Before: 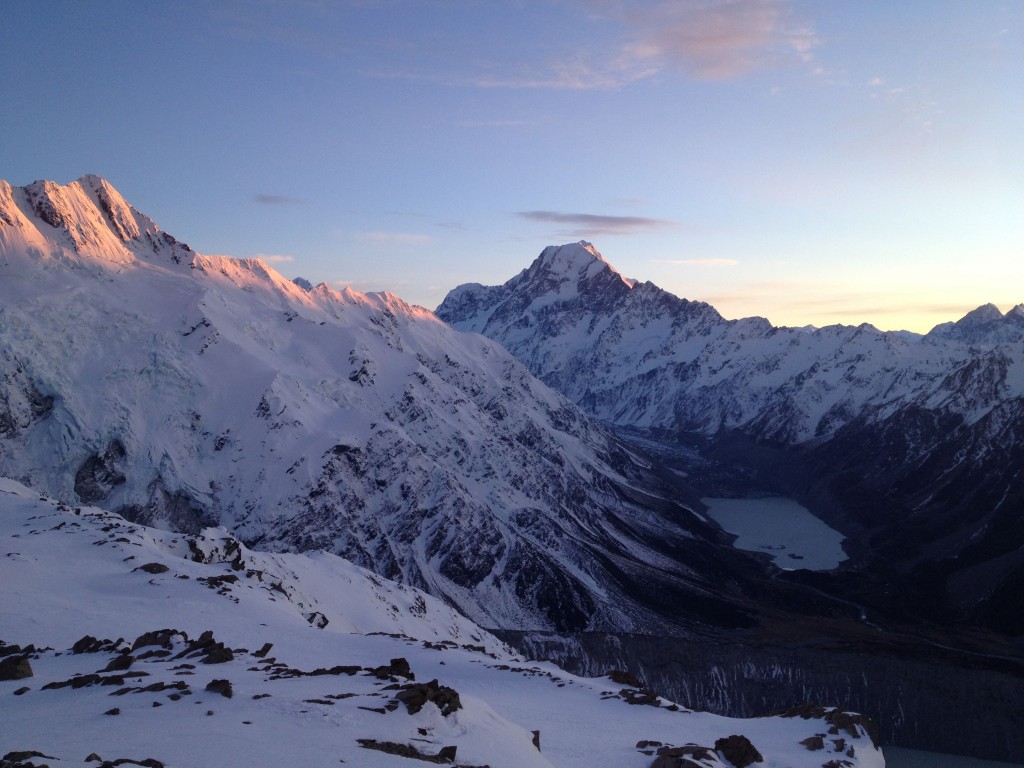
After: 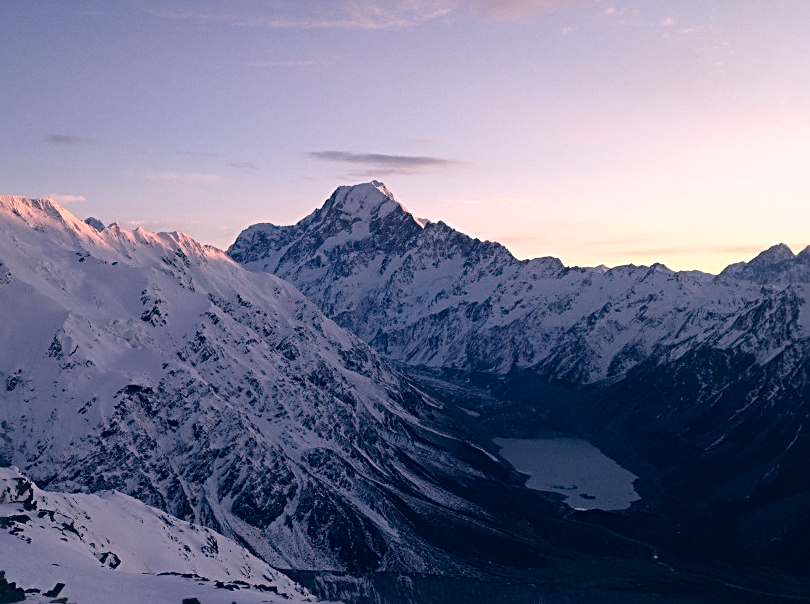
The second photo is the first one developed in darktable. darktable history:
color correction: highlights a* 13.83, highlights b* 6.04, shadows a* -5.7, shadows b* -15.44, saturation 0.835
crop and rotate: left 20.339%, top 7.936%, right 0.501%, bottom 13.346%
contrast brightness saturation: contrast 0.113, saturation -0.171
sharpen: radius 2.705, amount 0.656
